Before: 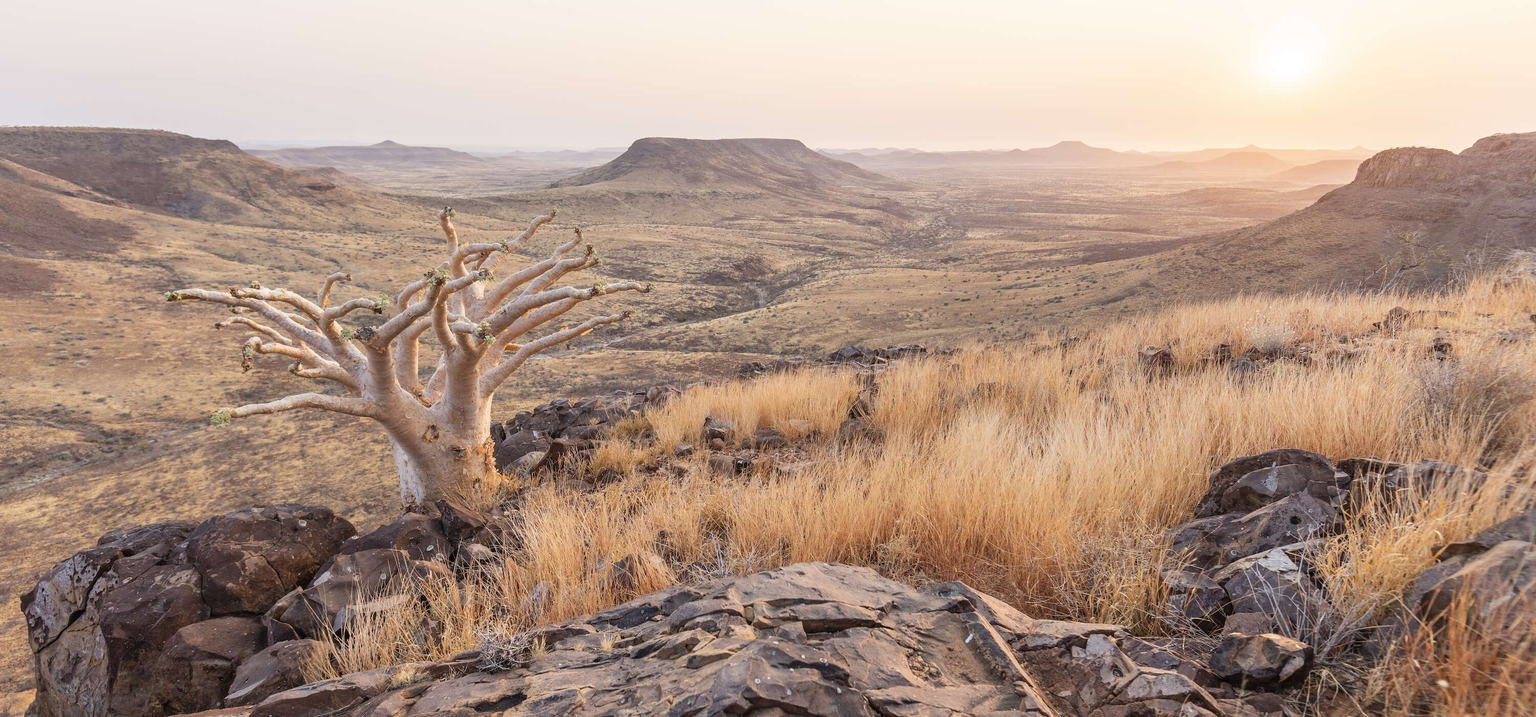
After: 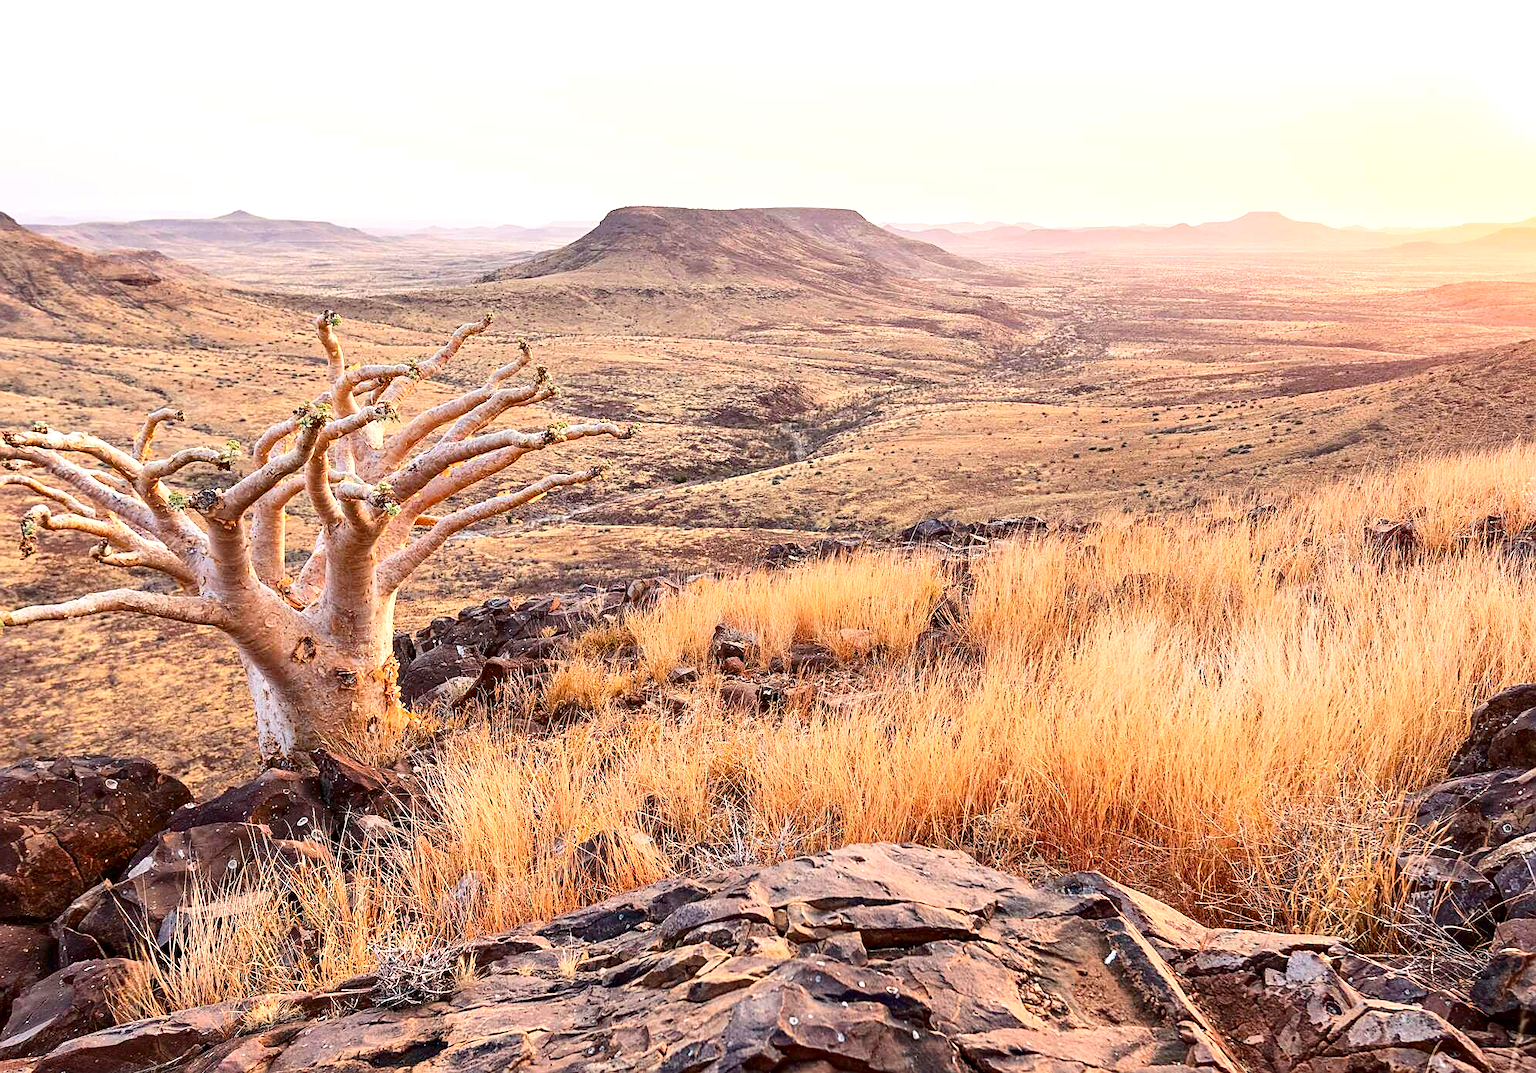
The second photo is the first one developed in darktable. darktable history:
exposure: black level correction 0, exposure 0.499 EV, compensate highlight preservation false
contrast brightness saturation: contrast 0.187, brightness -0.107, saturation 0.21
sharpen: on, module defaults
crop and rotate: left 14.879%, right 18.413%
haze removal: adaptive false
